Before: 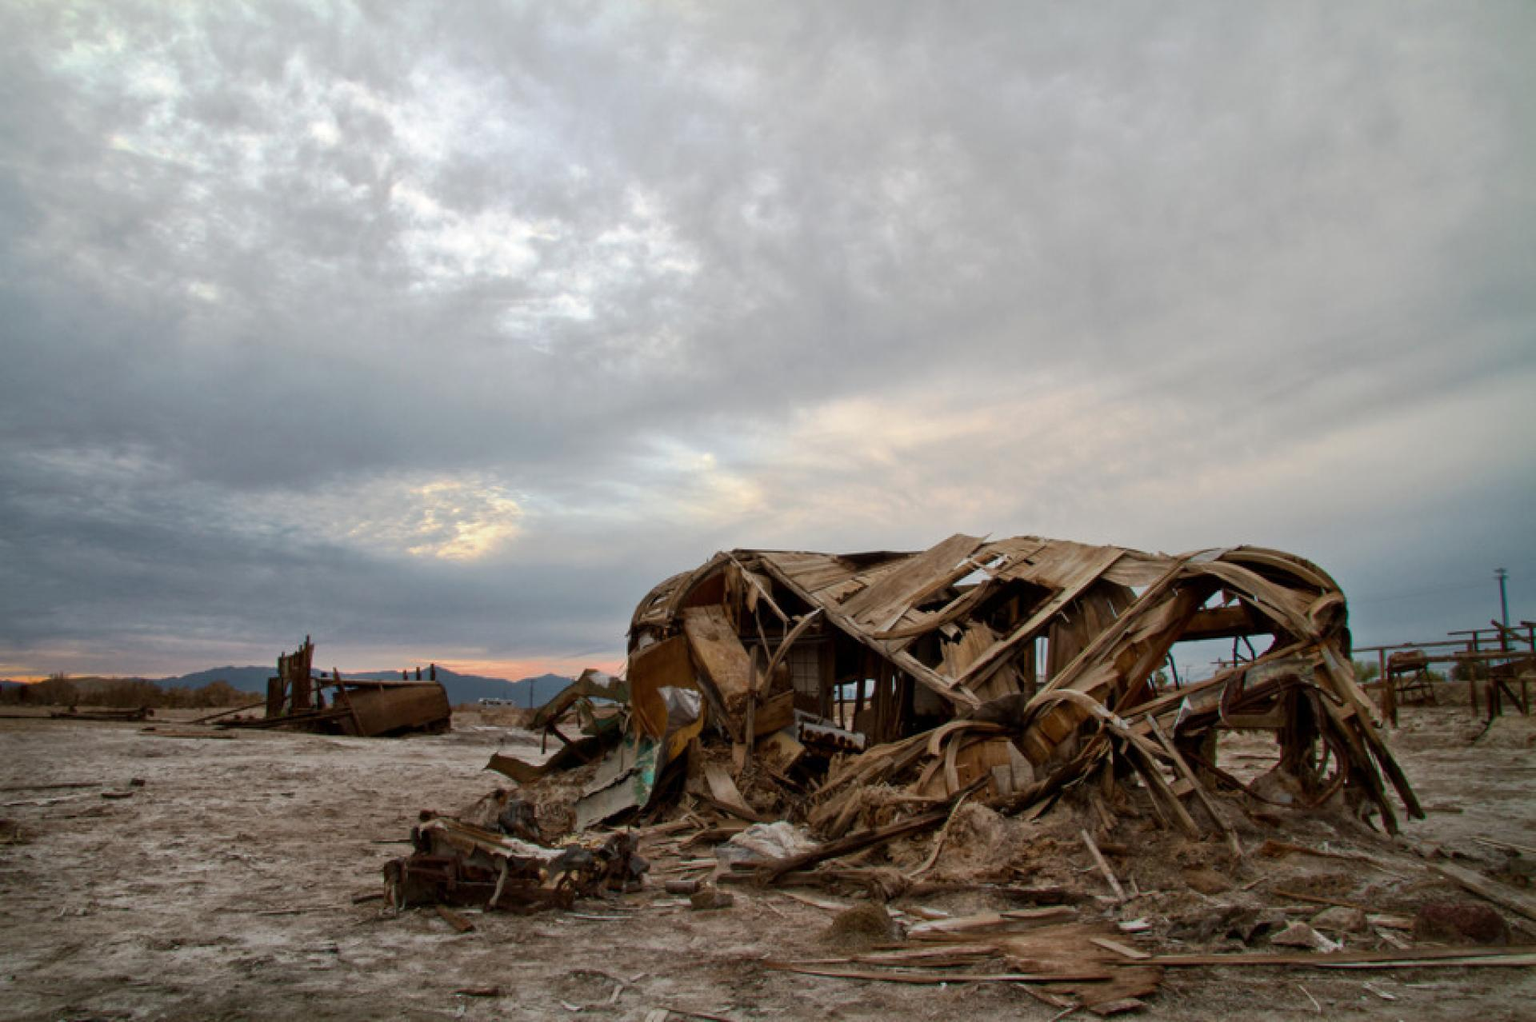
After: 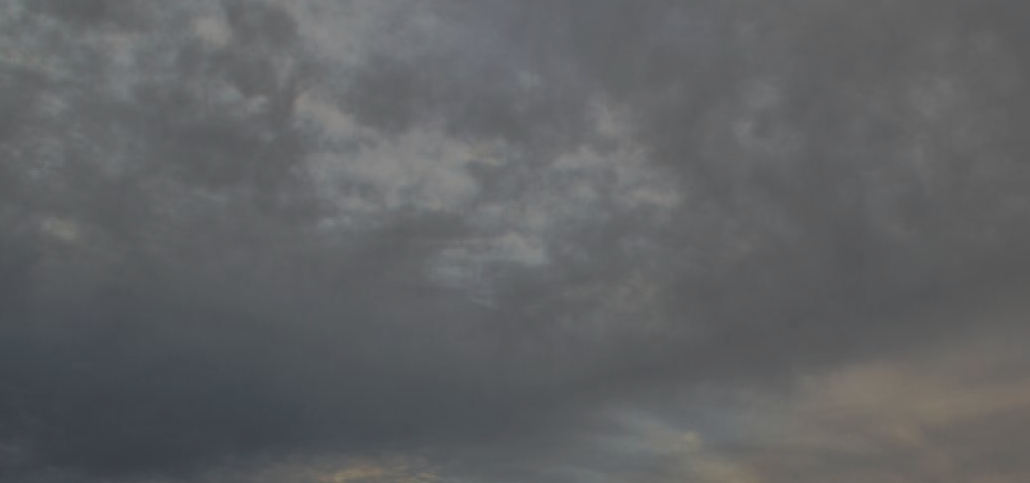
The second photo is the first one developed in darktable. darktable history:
base curve: curves: ch0 [(0, 0) (0.688, 0.865) (1, 1)], preserve colors none
exposure: exposure -2.446 EV, compensate highlight preservation false
crop: left 10.121%, top 10.631%, right 36.218%, bottom 51.526%
